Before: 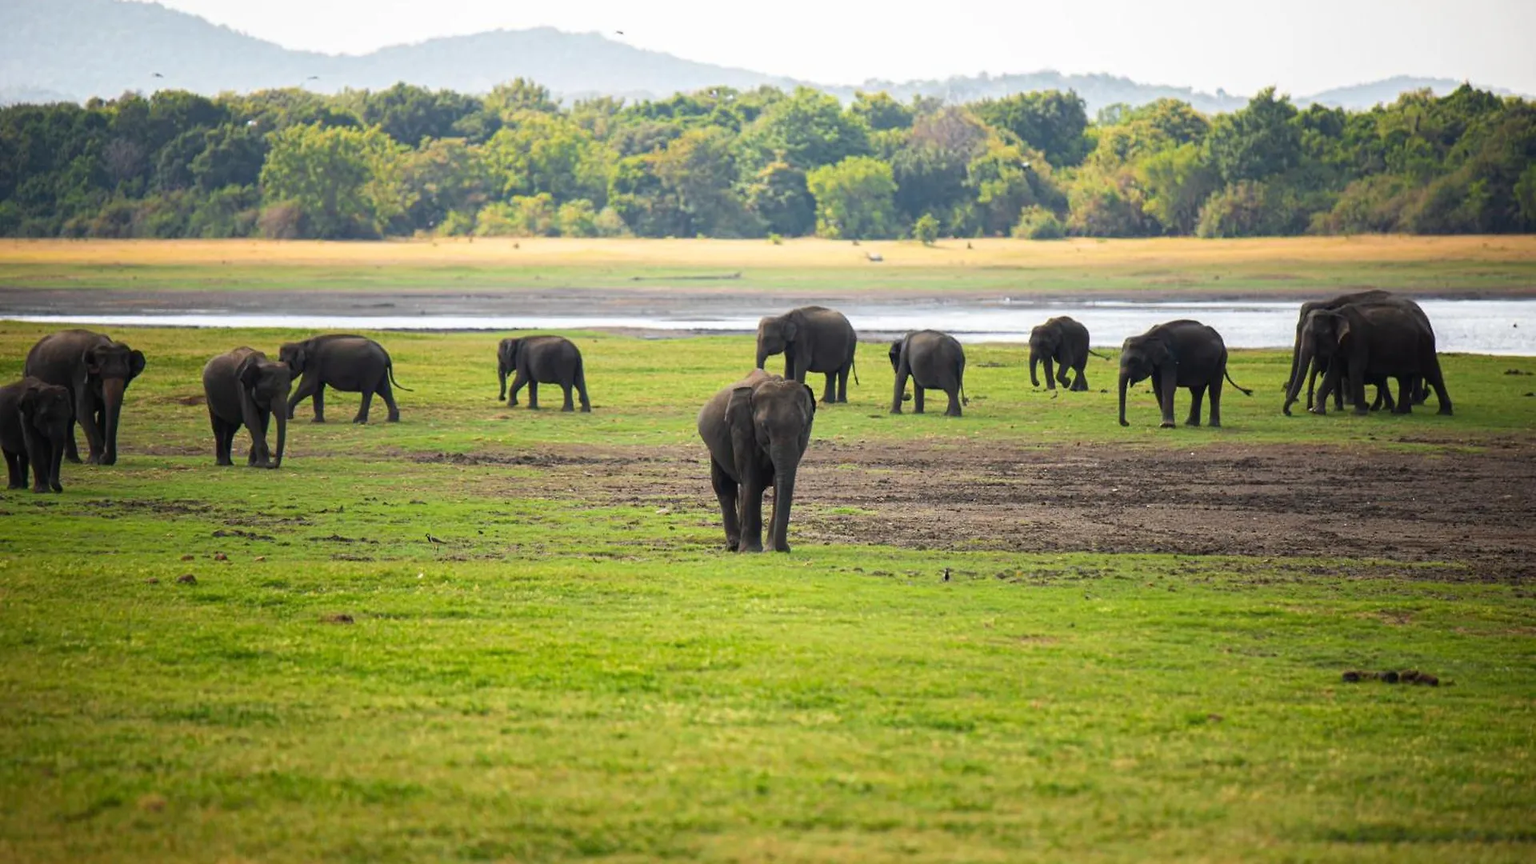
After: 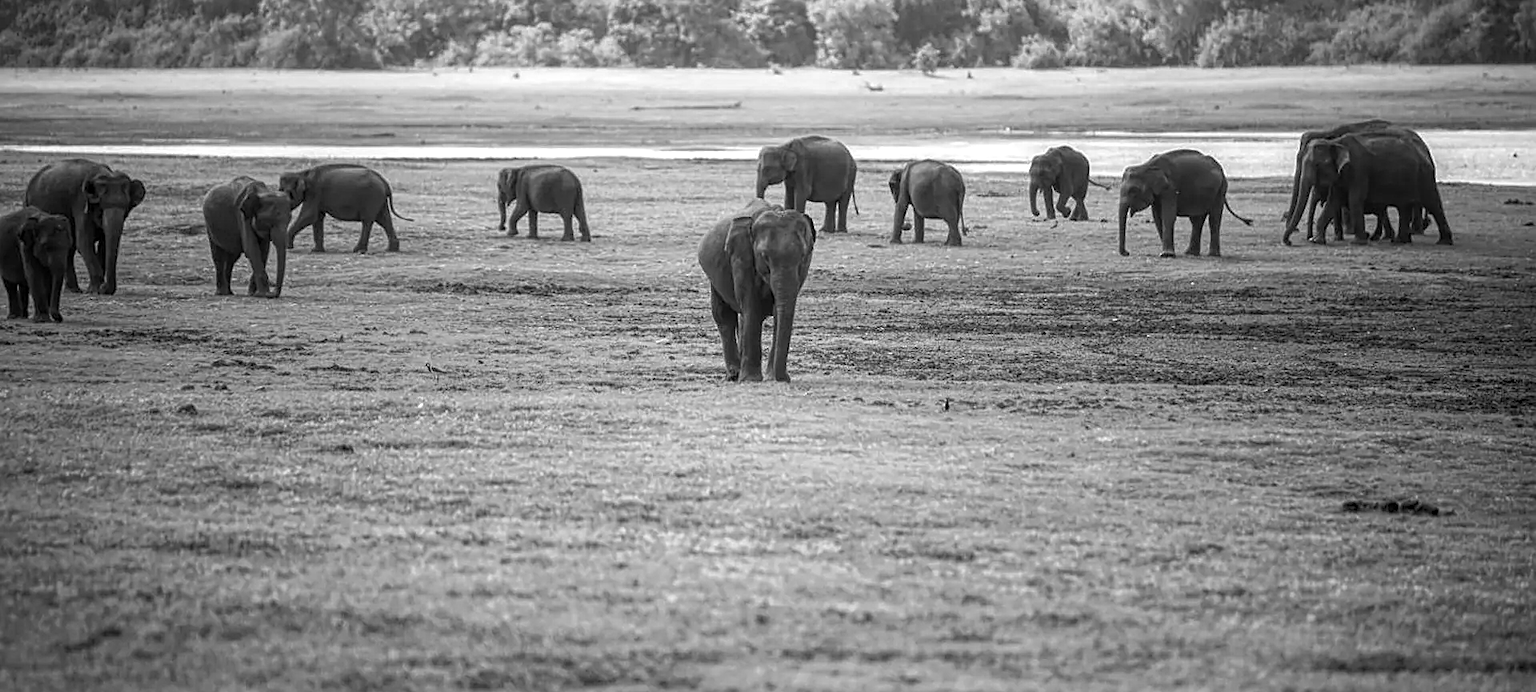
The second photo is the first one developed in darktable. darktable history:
crop and rotate: top 19.738%
sharpen: on, module defaults
local contrast: highlights 75%, shadows 55%, detail 177%, midtone range 0.207
tone equalizer: on, module defaults
contrast brightness saturation: saturation -1
color balance rgb: linear chroma grading › global chroma 6.265%, perceptual saturation grading › global saturation 20%, perceptual saturation grading › highlights -24.771%, perceptual saturation grading › shadows 24.858%, global vibrance 25.385%
